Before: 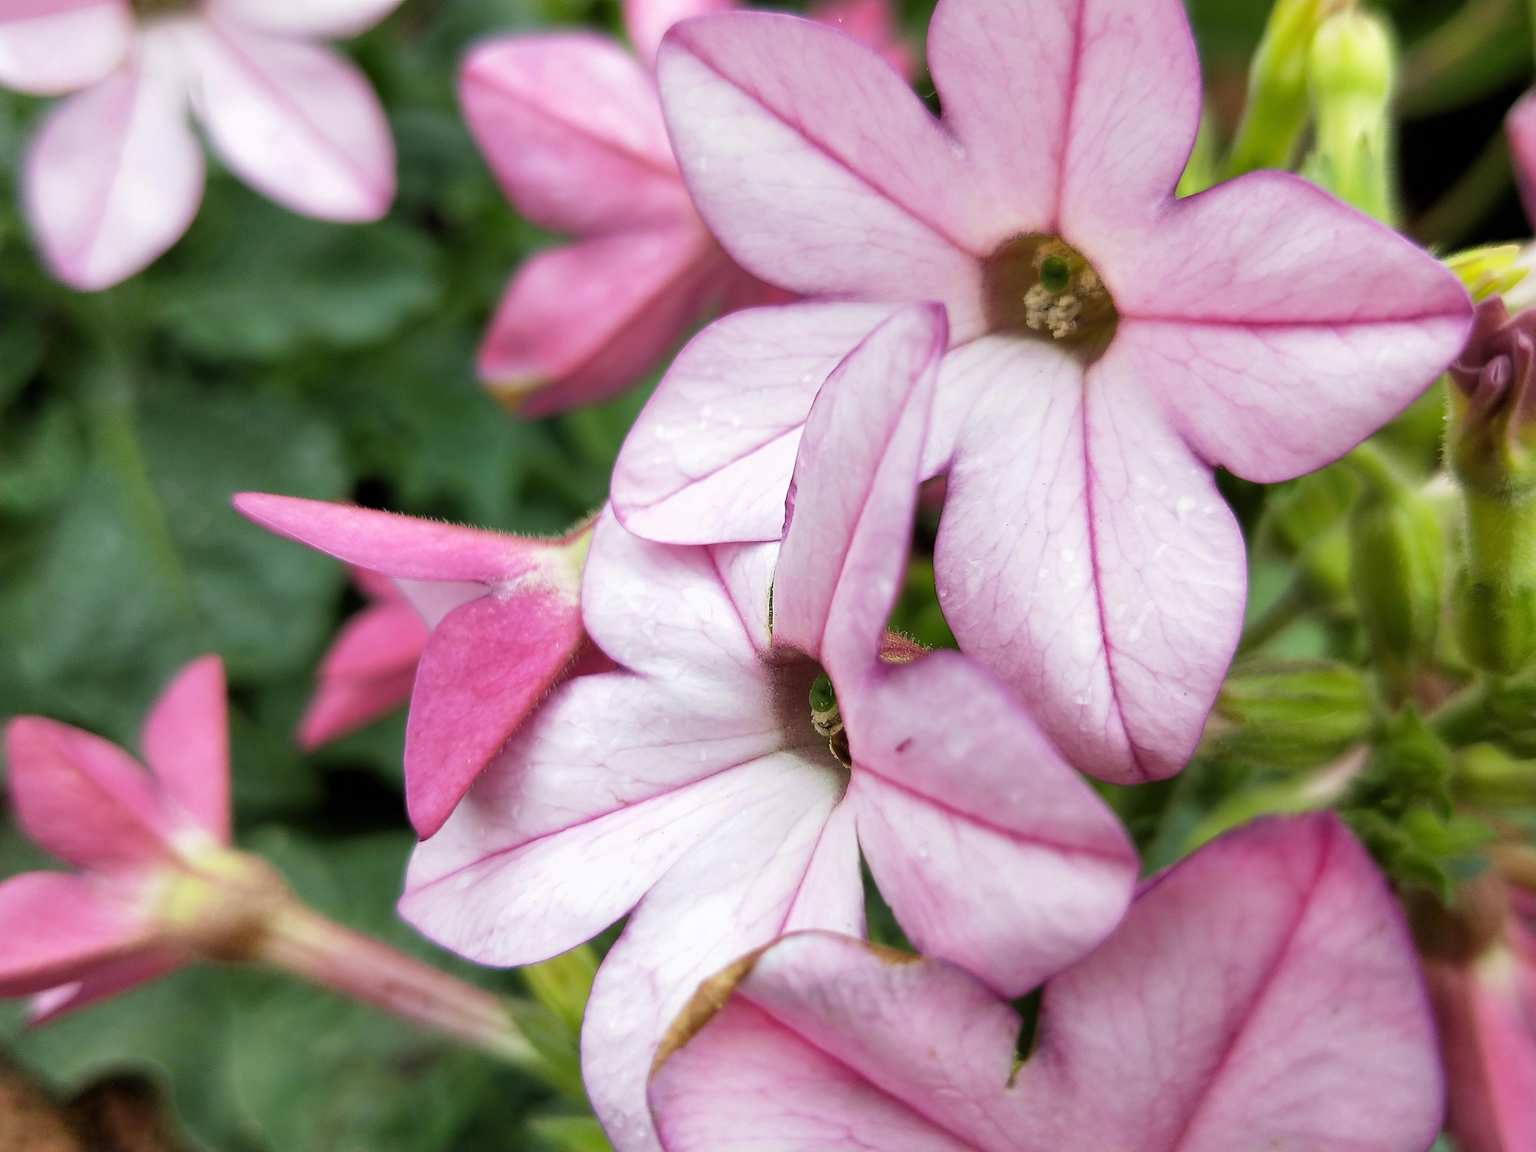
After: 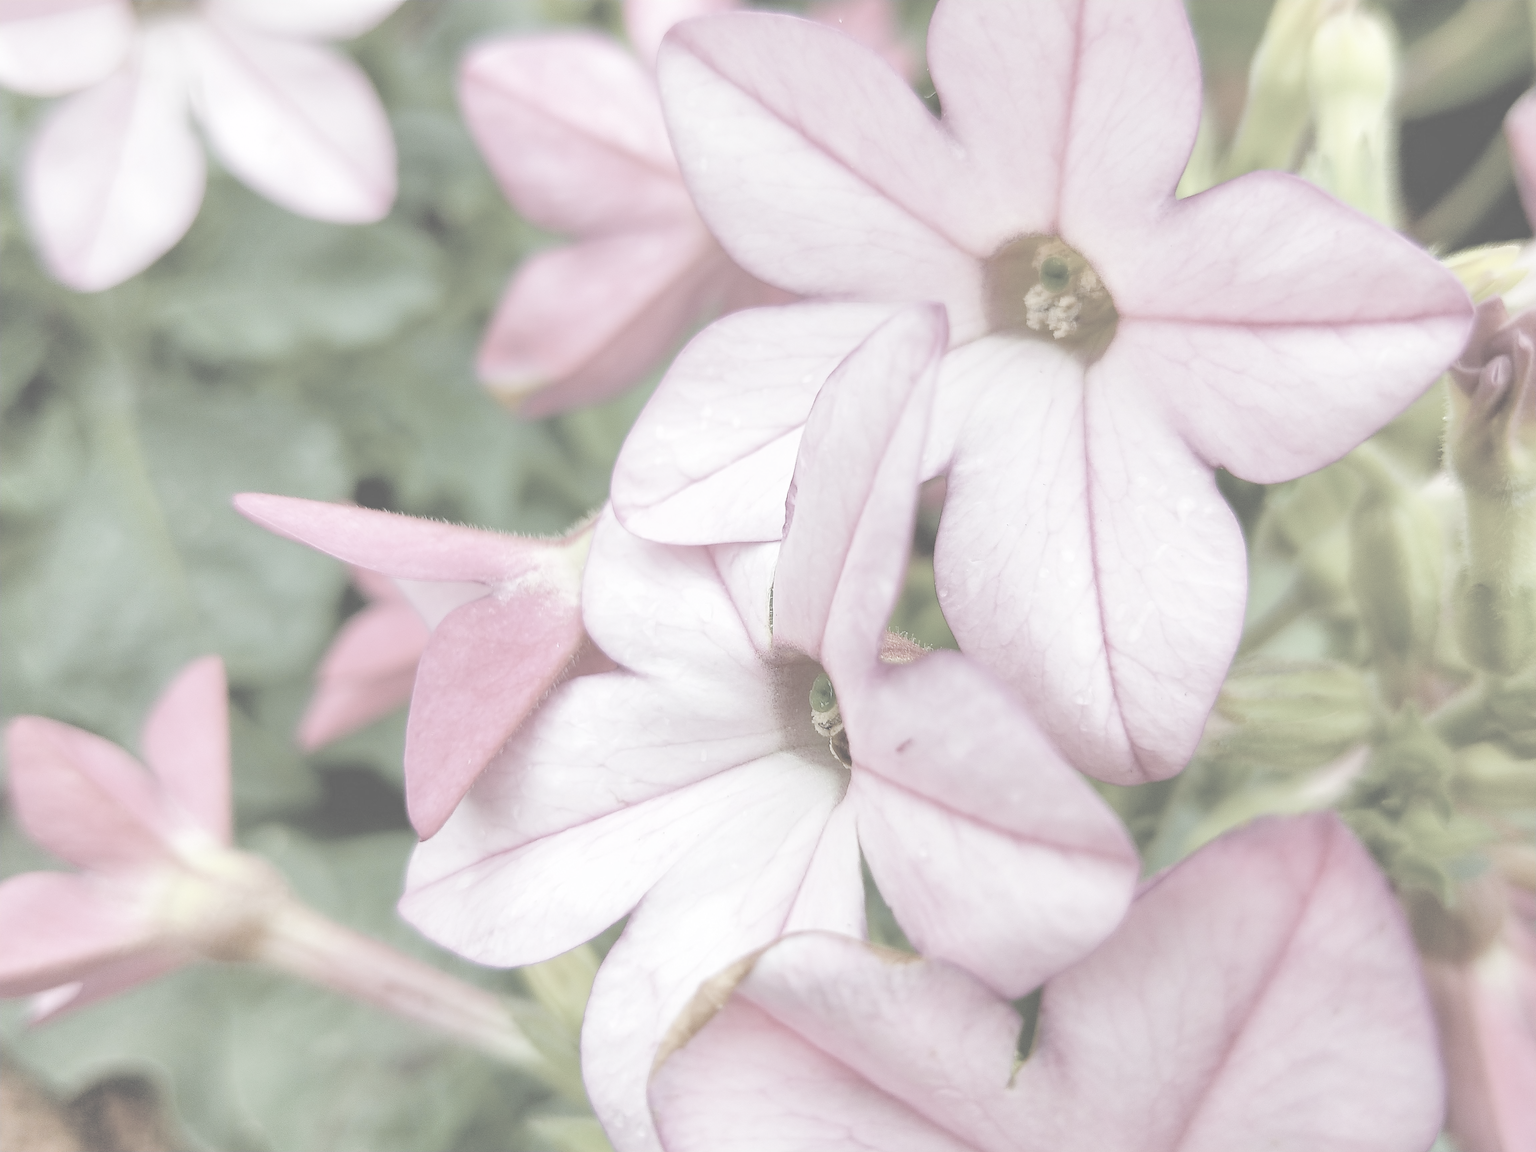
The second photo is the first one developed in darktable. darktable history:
white balance: emerald 1
color balance rgb: perceptual saturation grading › global saturation 25%, perceptual saturation grading › highlights -50%, perceptual saturation grading › shadows 30%, perceptual brilliance grading › global brilliance 12%, global vibrance 20%
local contrast: shadows 94%
contrast brightness saturation: contrast -0.32, brightness 0.75, saturation -0.78
